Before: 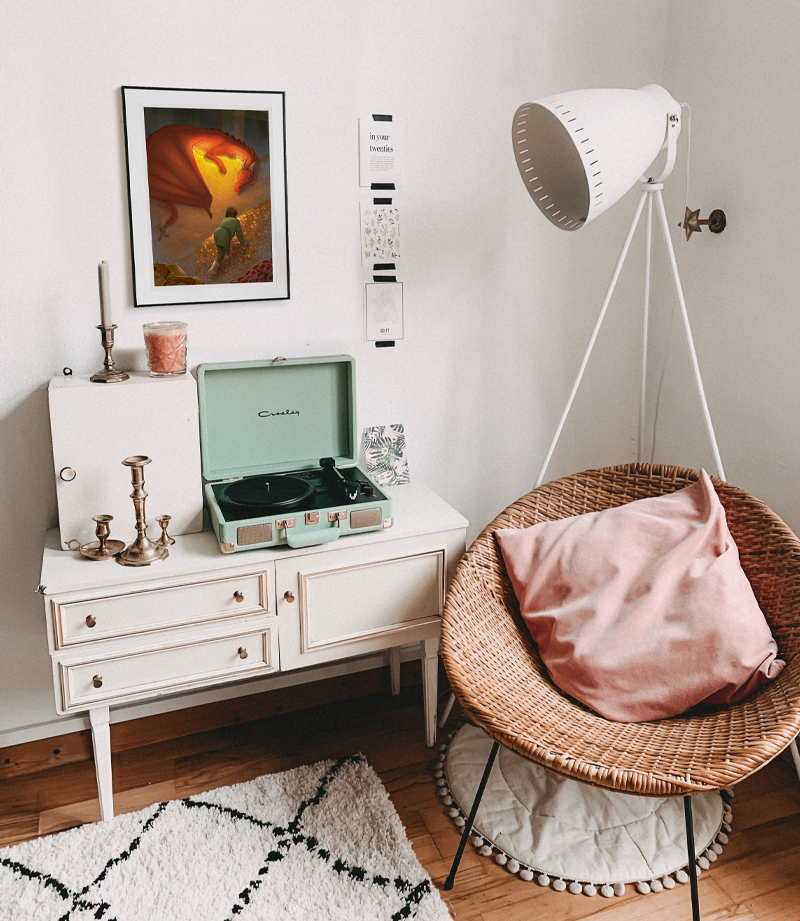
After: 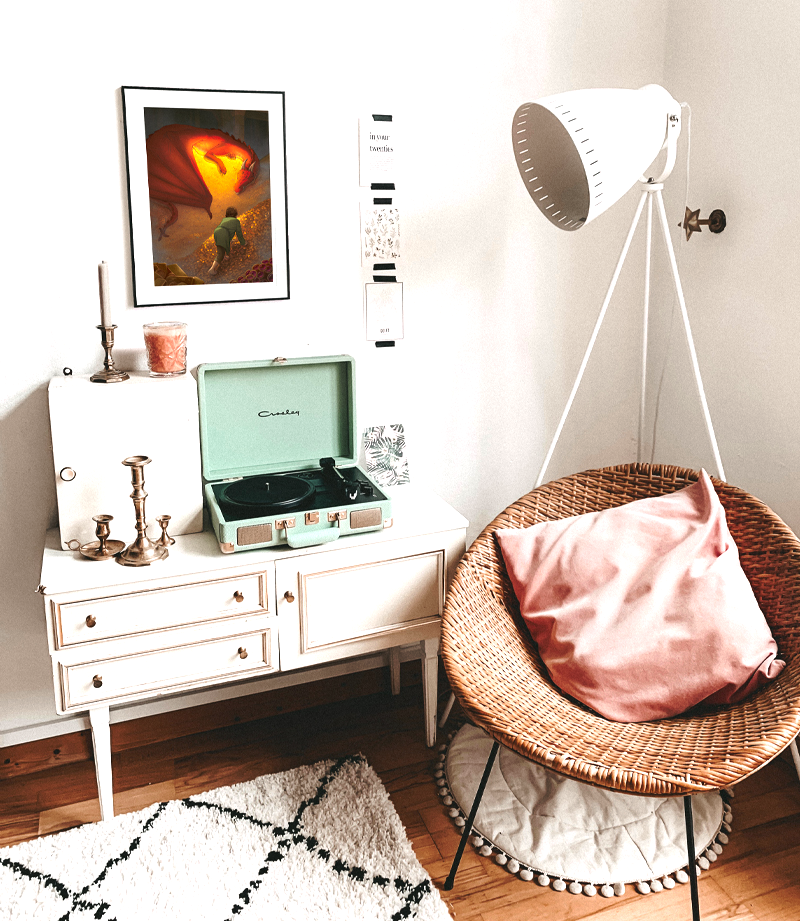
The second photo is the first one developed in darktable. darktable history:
exposure: black level correction 0, exposure 0.7 EV, compensate exposure bias true, compensate highlight preservation false
tone curve: curves: ch0 [(0, 0) (0.003, 0.002) (0.011, 0.009) (0.025, 0.02) (0.044, 0.035) (0.069, 0.055) (0.1, 0.08) (0.136, 0.109) (0.177, 0.142) (0.224, 0.179) (0.277, 0.222) (0.335, 0.268) (0.399, 0.329) (0.468, 0.409) (0.543, 0.495) (0.623, 0.579) (0.709, 0.669) (0.801, 0.767) (0.898, 0.885) (1, 1)], preserve colors none
white balance: emerald 1
